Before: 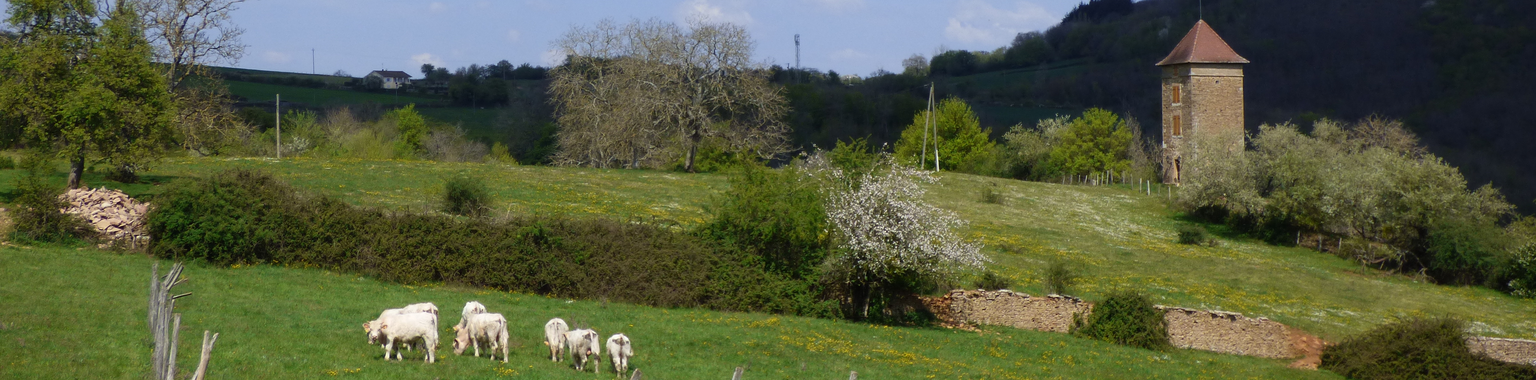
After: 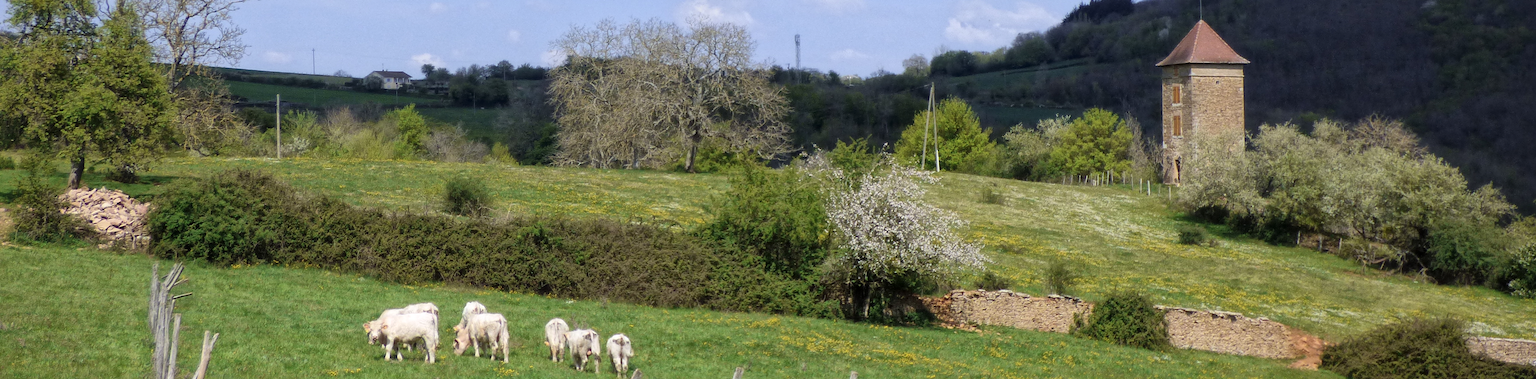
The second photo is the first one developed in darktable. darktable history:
white balance: red 1.004, blue 1.024
global tonemap: drago (1, 100), detail 1
